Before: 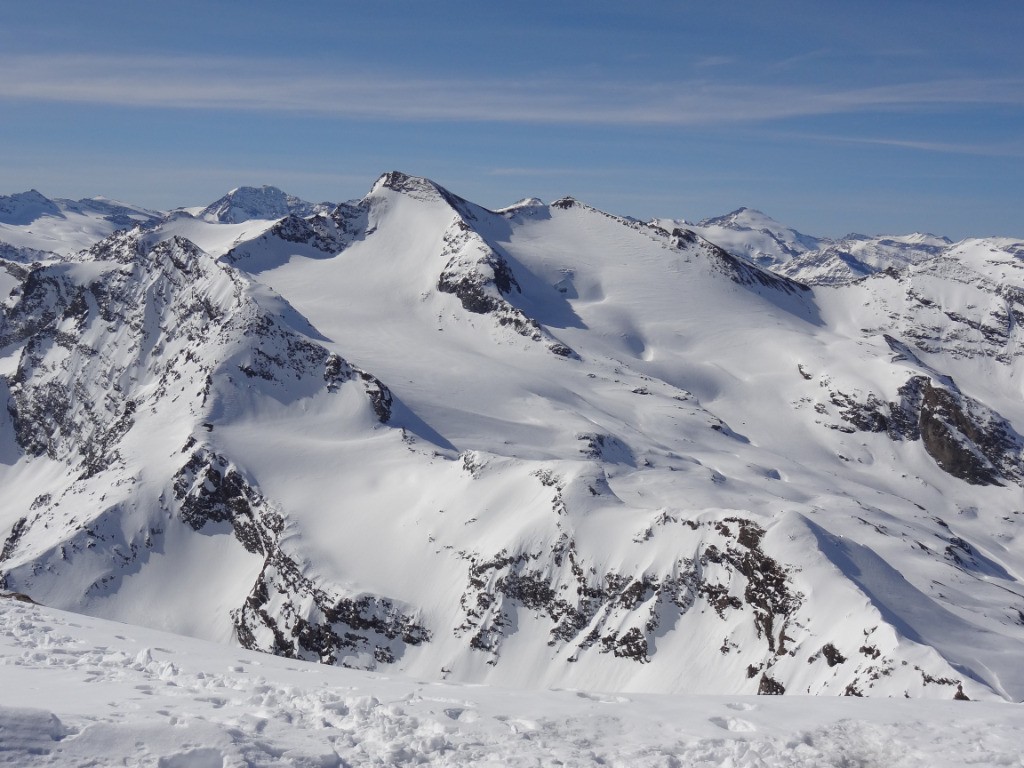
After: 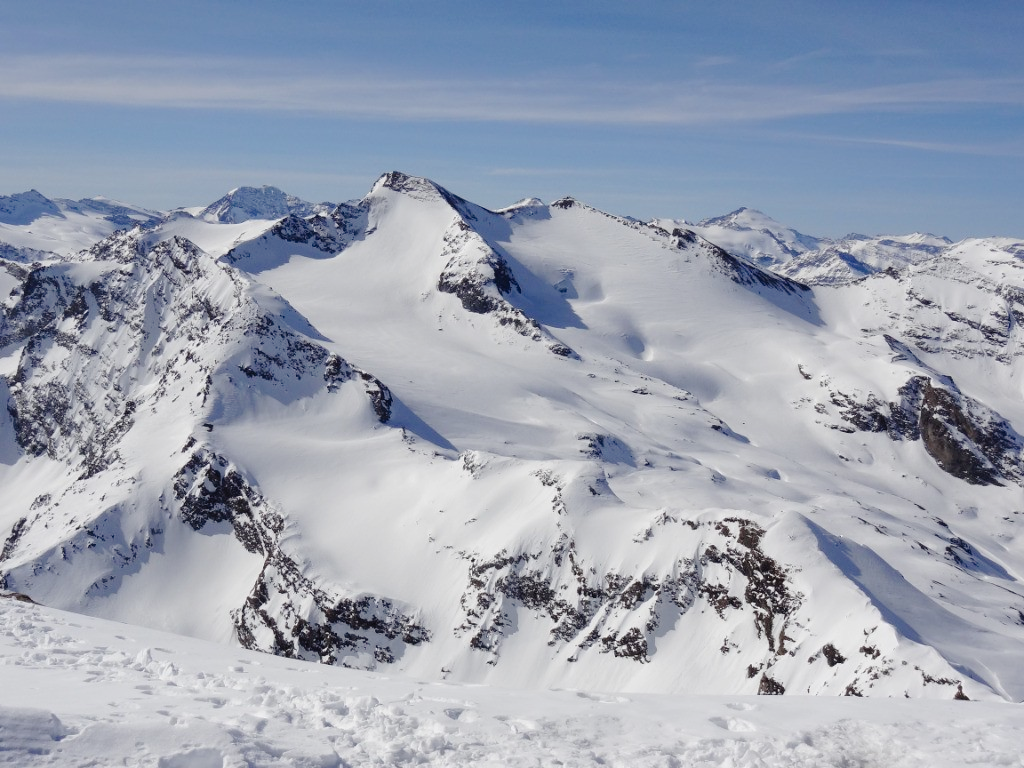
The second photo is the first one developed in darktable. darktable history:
tone curve: curves: ch0 [(0, 0) (0.003, 0.001) (0.011, 0.004) (0.025, 0.013) (0.044, 0.022) (0.069, 0.035) (0.1, 0.053) (0.136, 0.088) (0.177, 0.149) (0.224, 0.213) (0.277, 0.293) (0.335, 0.381) (0.399, 0.463) (0.468, 0.546) (0.543, 0.616) (0.623, 0.693) (0.709, 0.766) (0.801, 0.843) (0.898, 0.921) (1, 1)], preserve colors none
